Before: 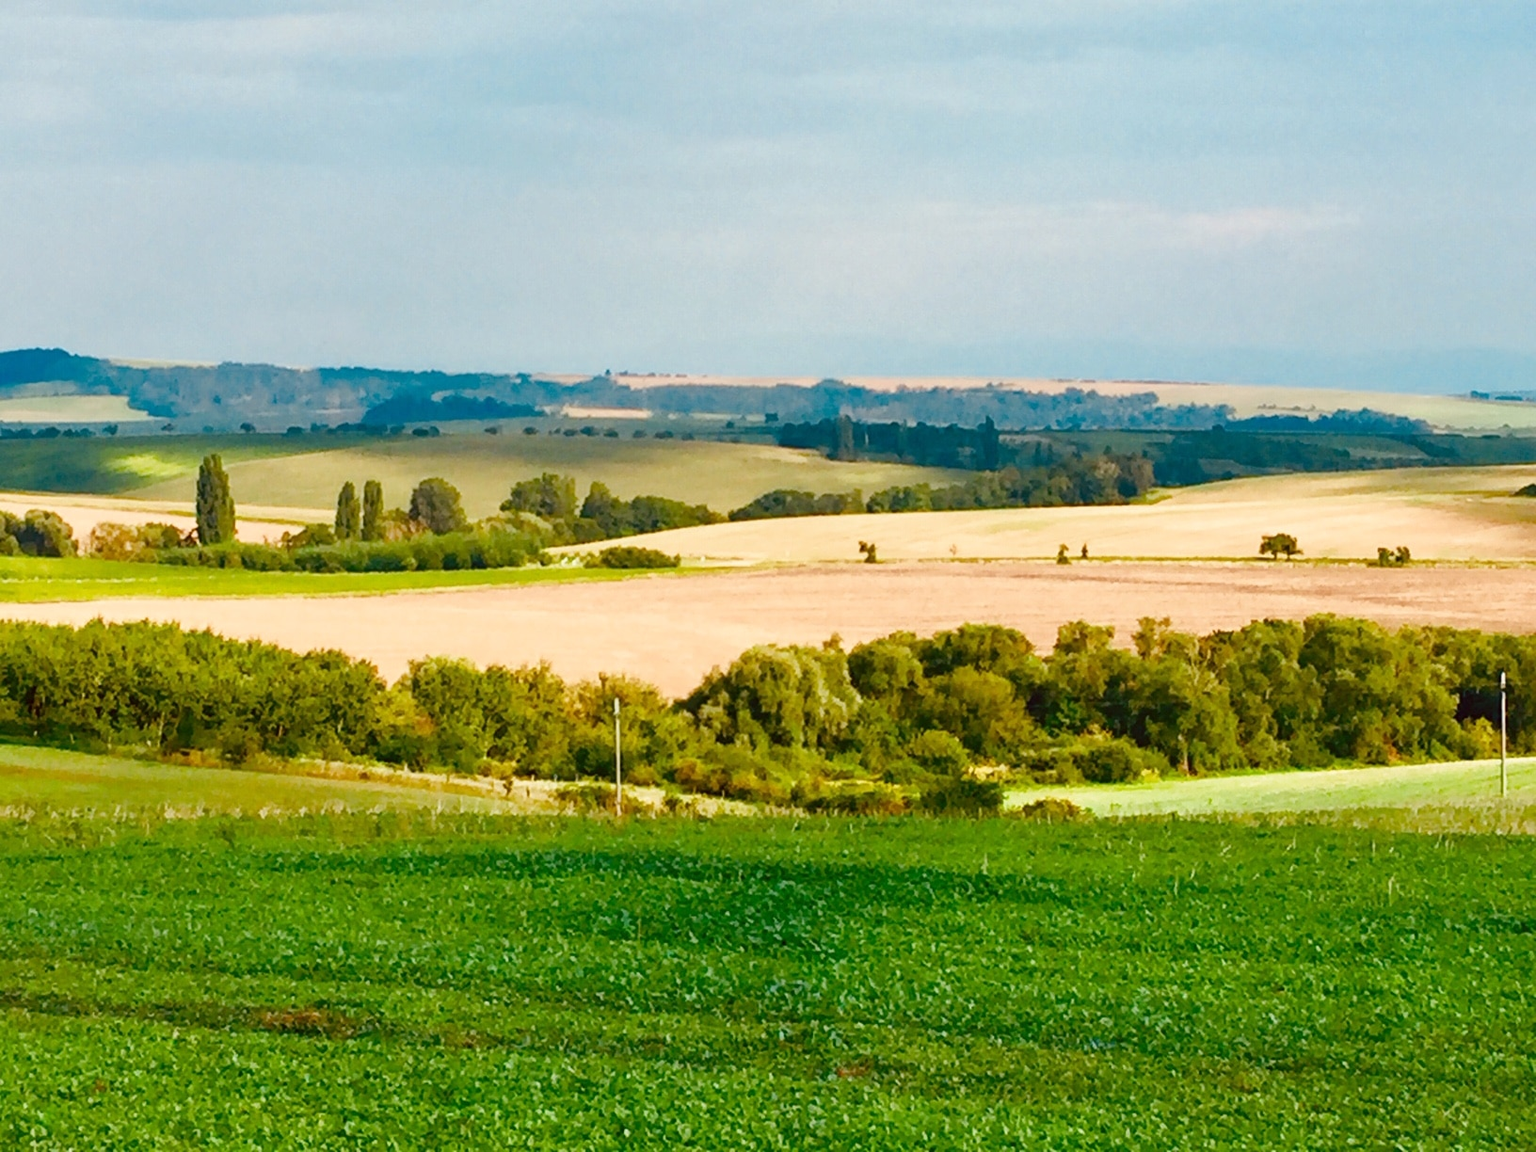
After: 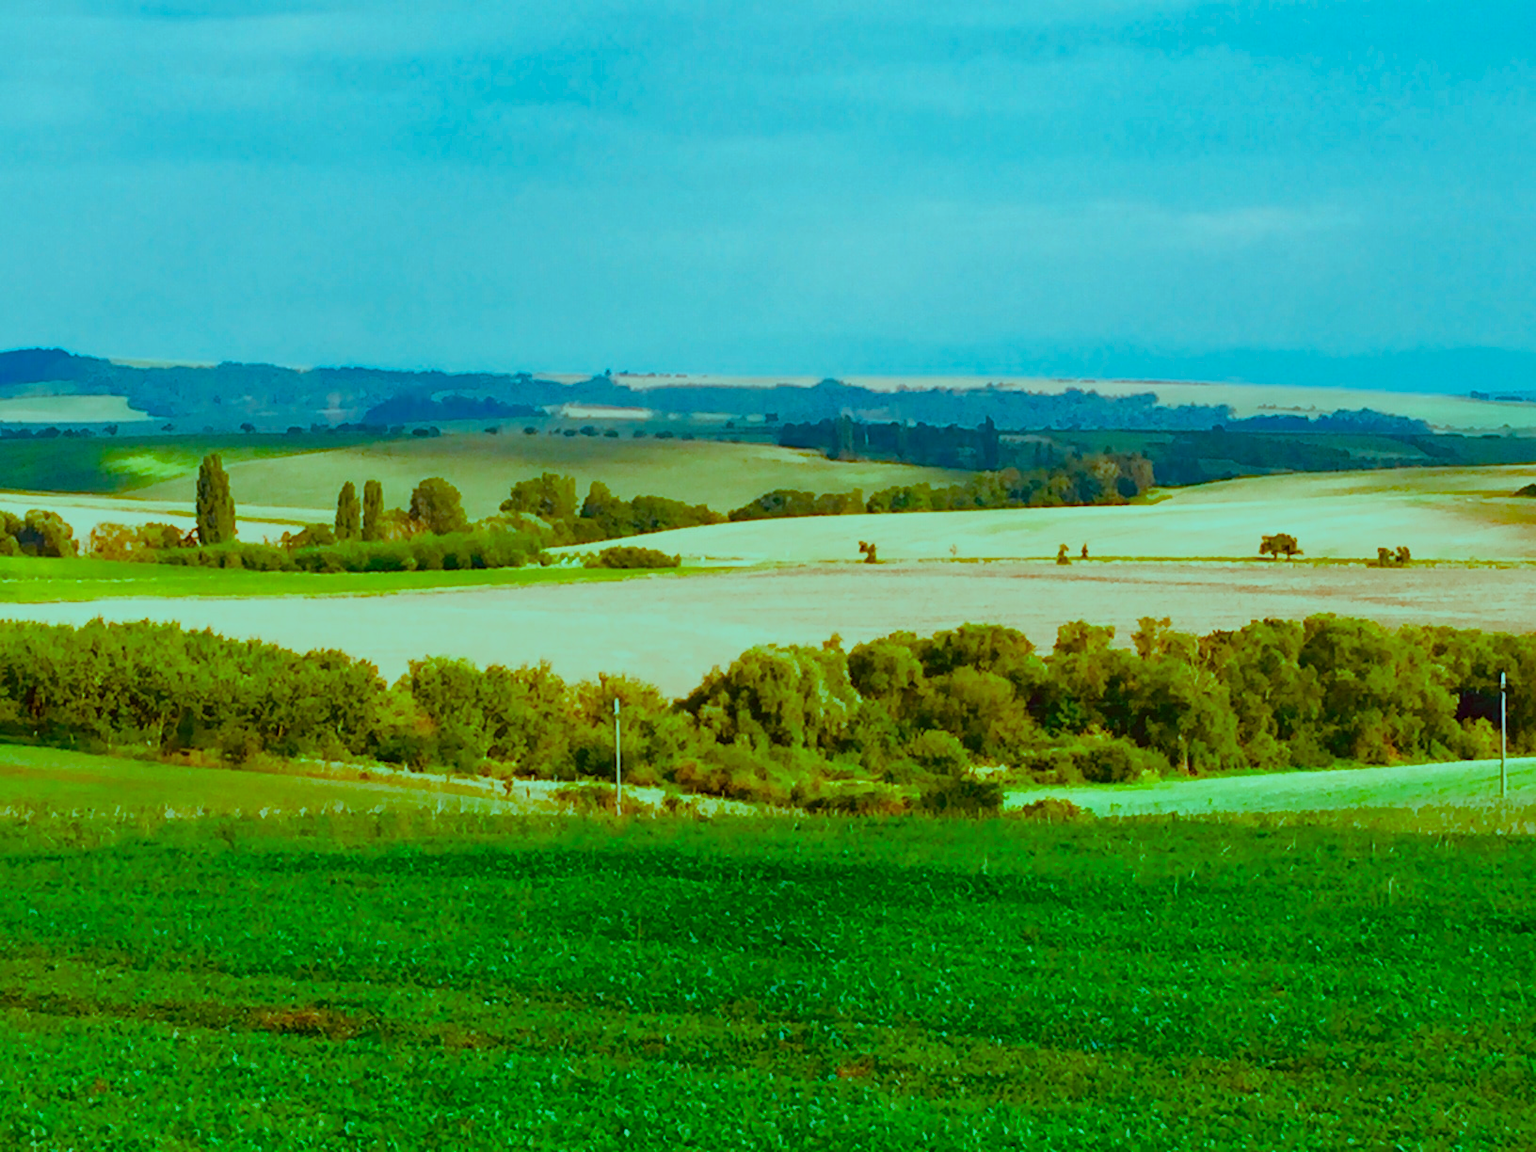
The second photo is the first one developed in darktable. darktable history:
color balance rgb: highlights gain › luminance -33.125%, highlights gain › chroma 5.665%, highlights gain › hue 214.25°, perceptual saturation grading › global saturation 39.598%, perceptual saturation grading › highlights -24.799%, perceptual saturation grading › mid-tones 35.595%, perceptual saturation grading › shadows 34.793%
